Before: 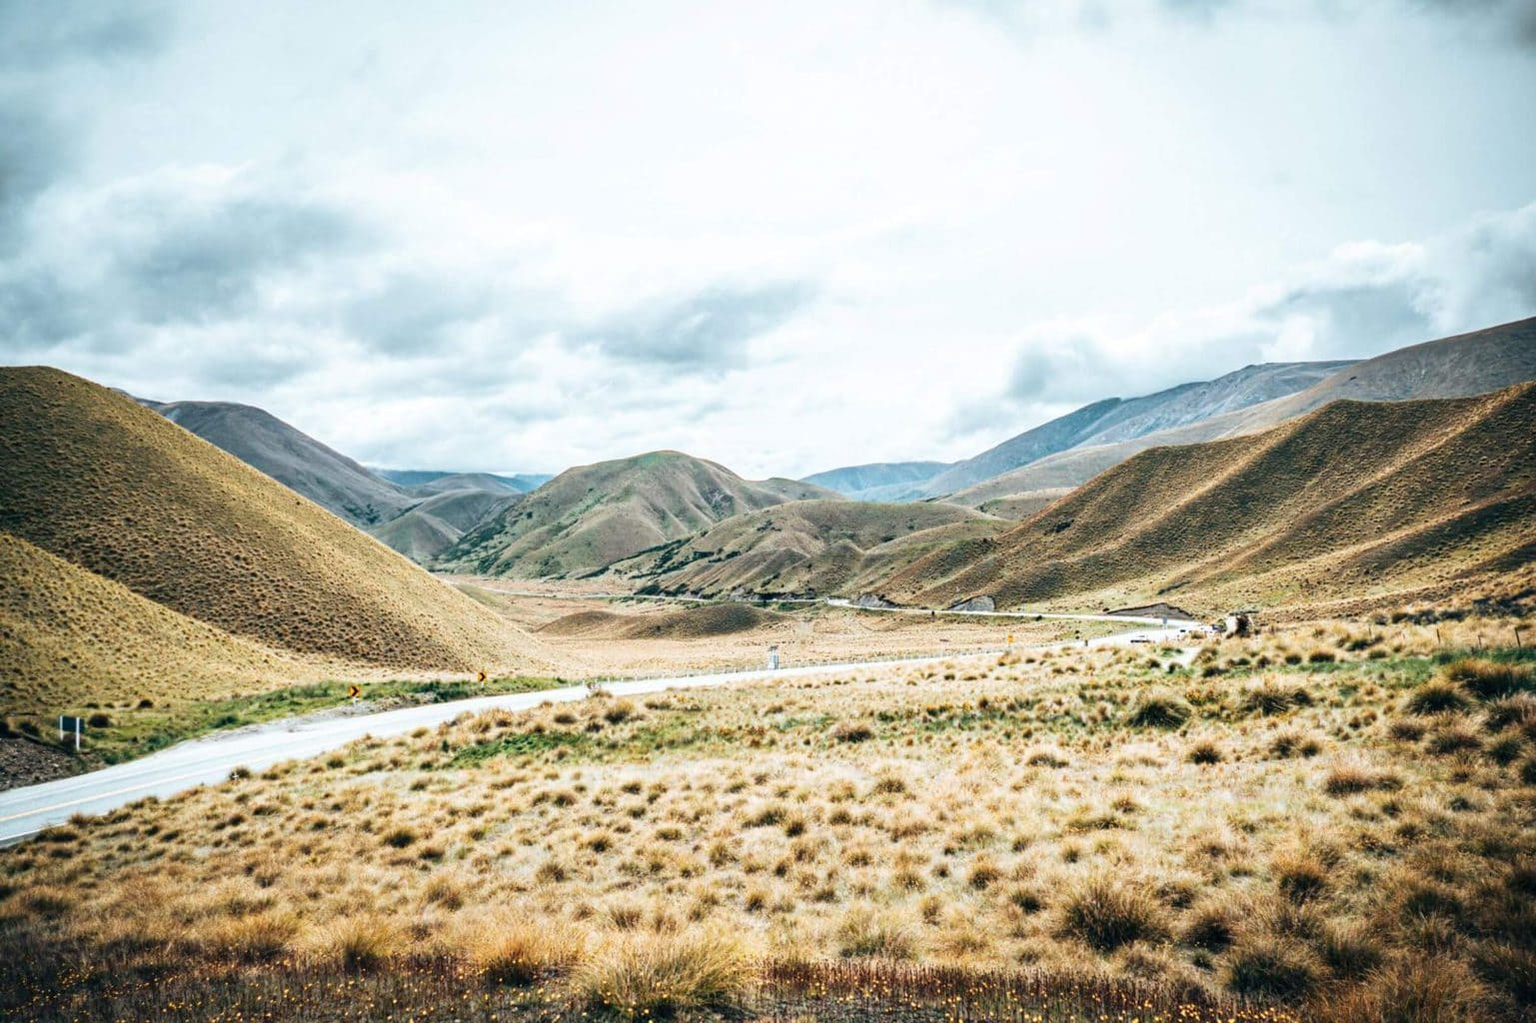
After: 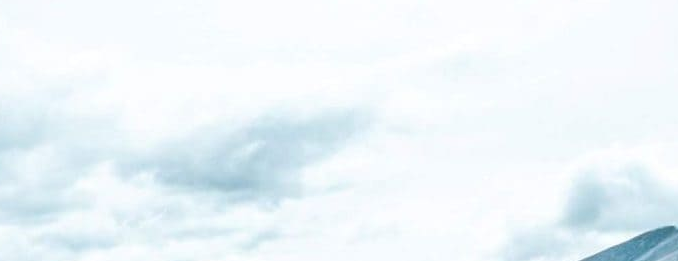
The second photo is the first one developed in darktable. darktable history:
crop: left 29.068%, top 16.878%, right 26.779%, bottom 57.56%
